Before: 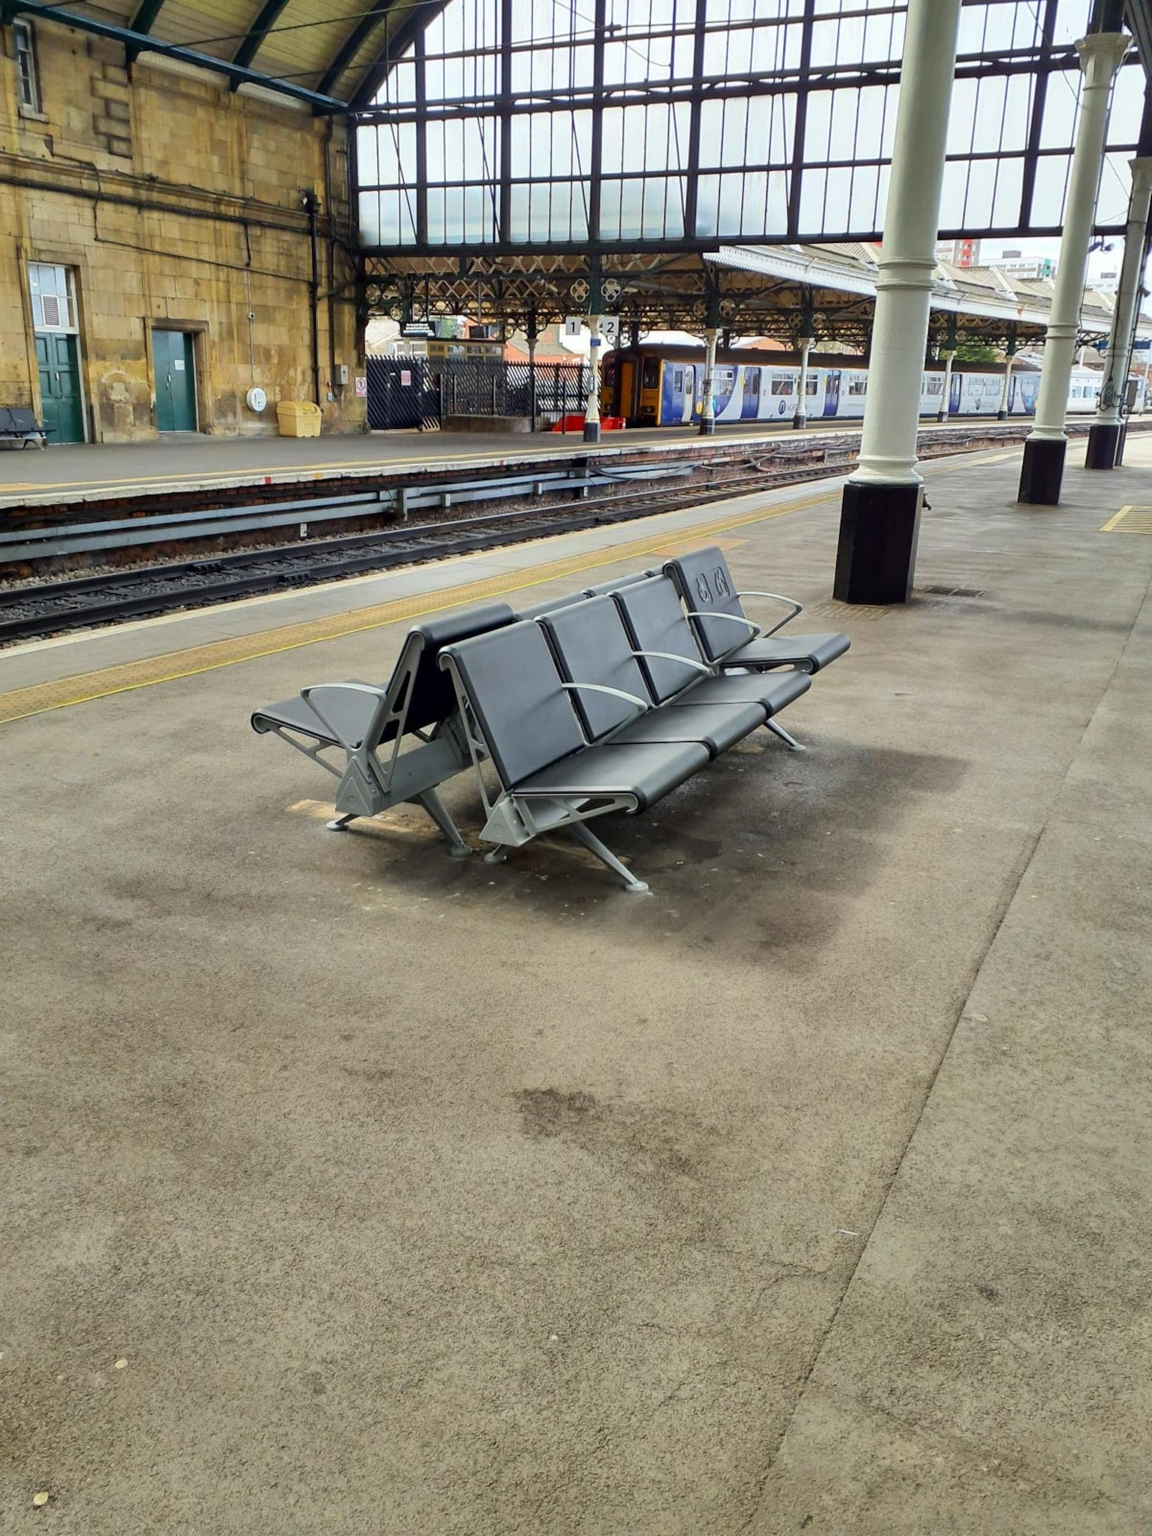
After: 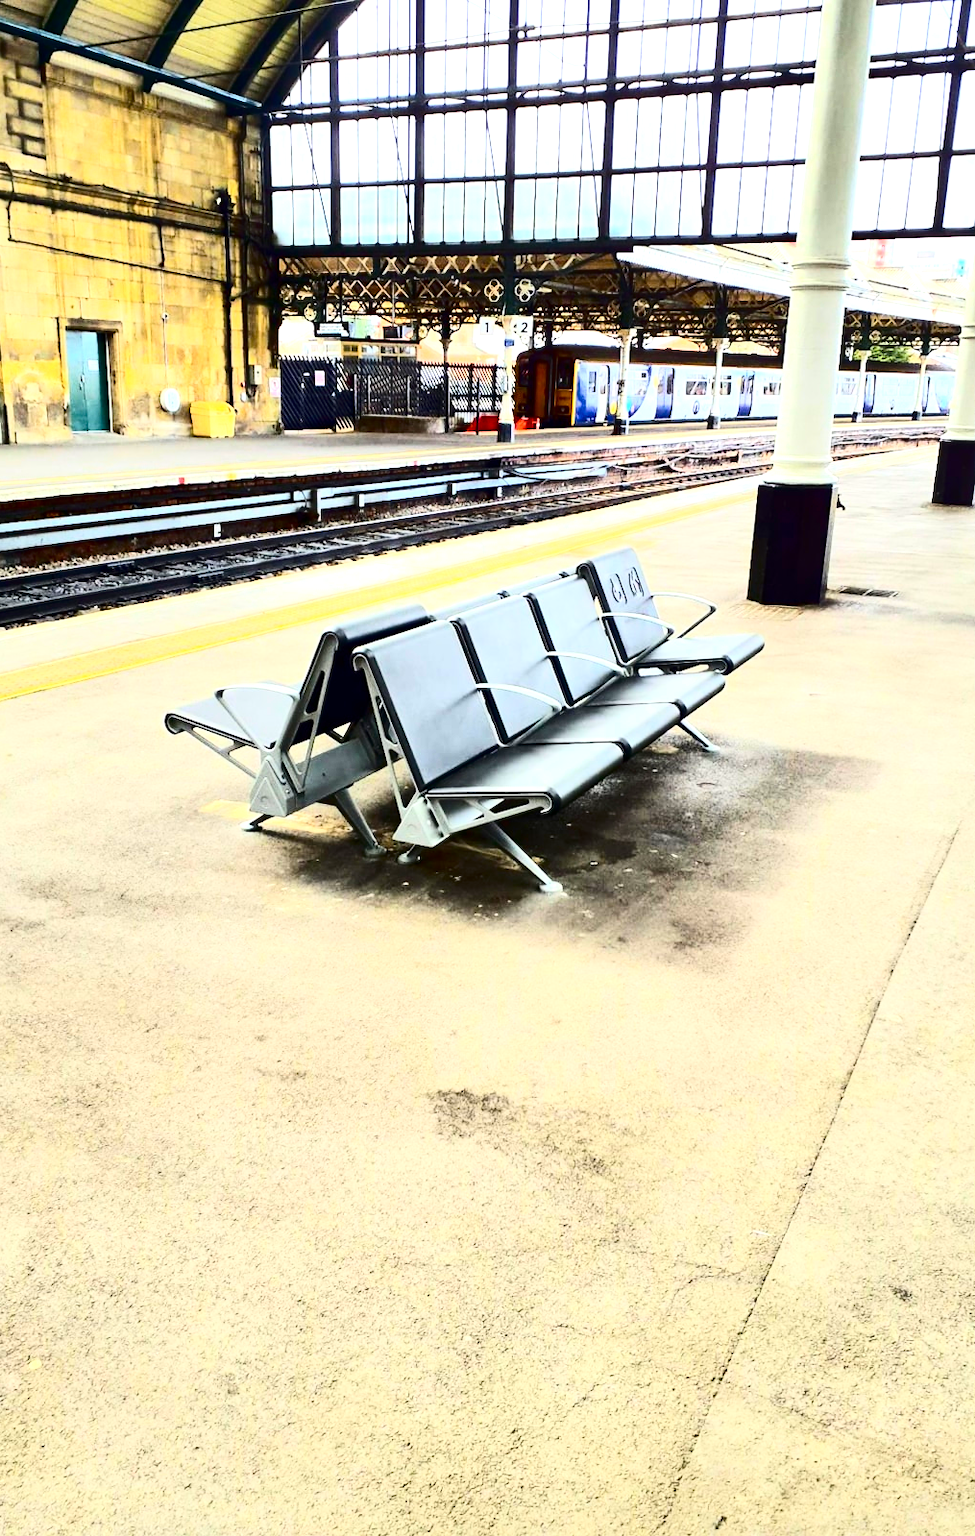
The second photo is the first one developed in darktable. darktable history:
color balance rgb: shadows lift › hue 85.61°, perceptual saturation grading › global saturation 30.488%, global vibrance 20%
contrast brightness saturation: contrast 0.502, saturation -0.081
crop: left 7.557%, right 7.786%
exposure: black level correction 0, exposure 1.096 EV, compensate highlight preservation false
